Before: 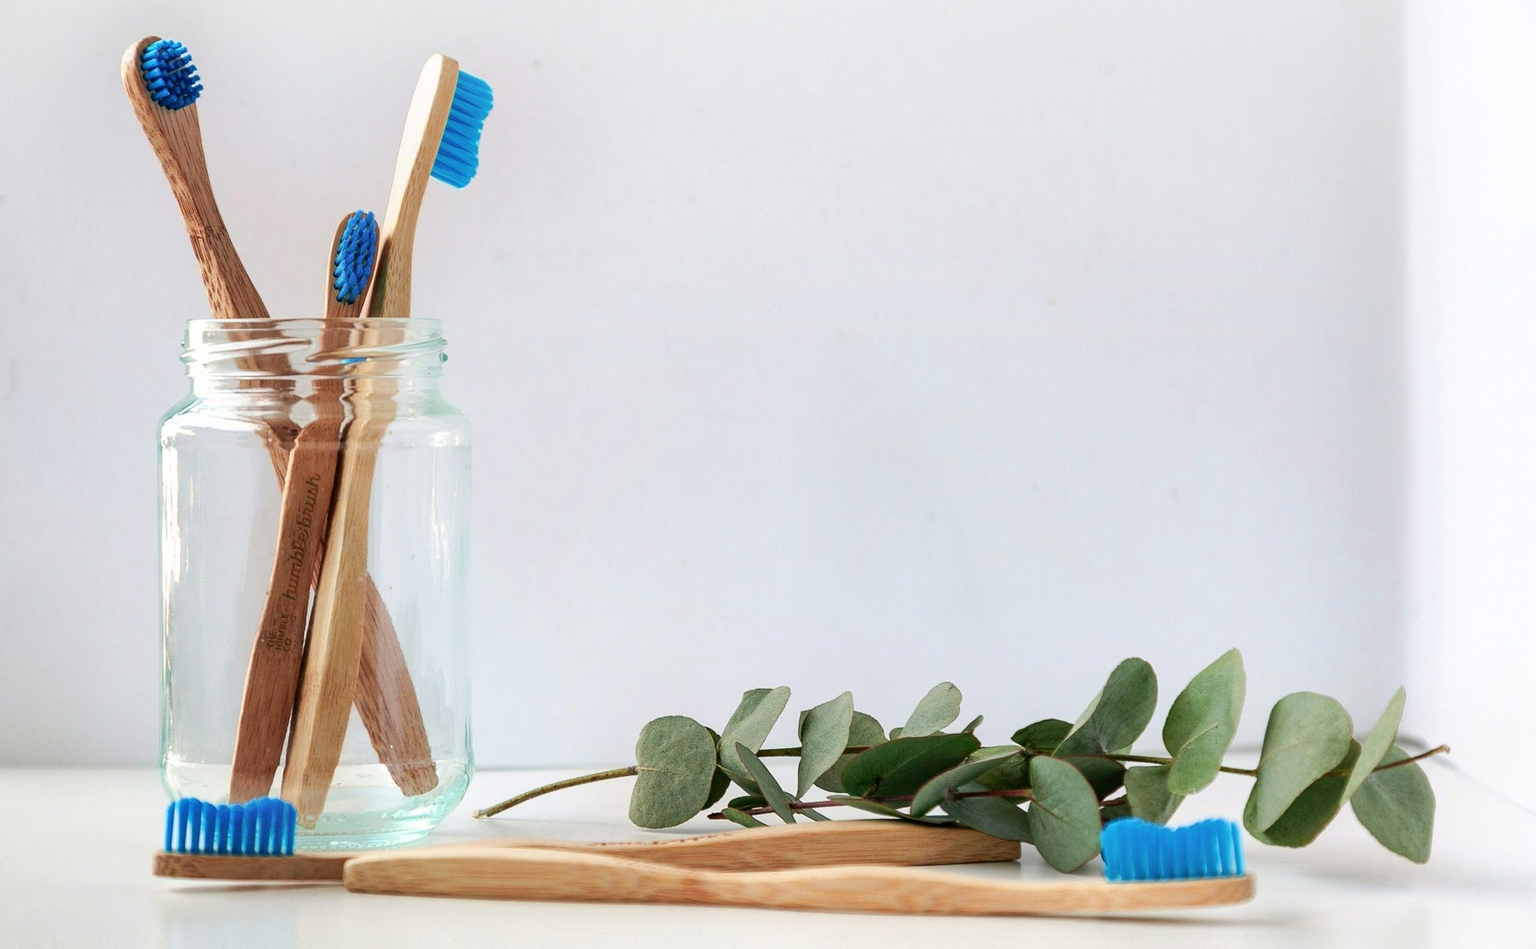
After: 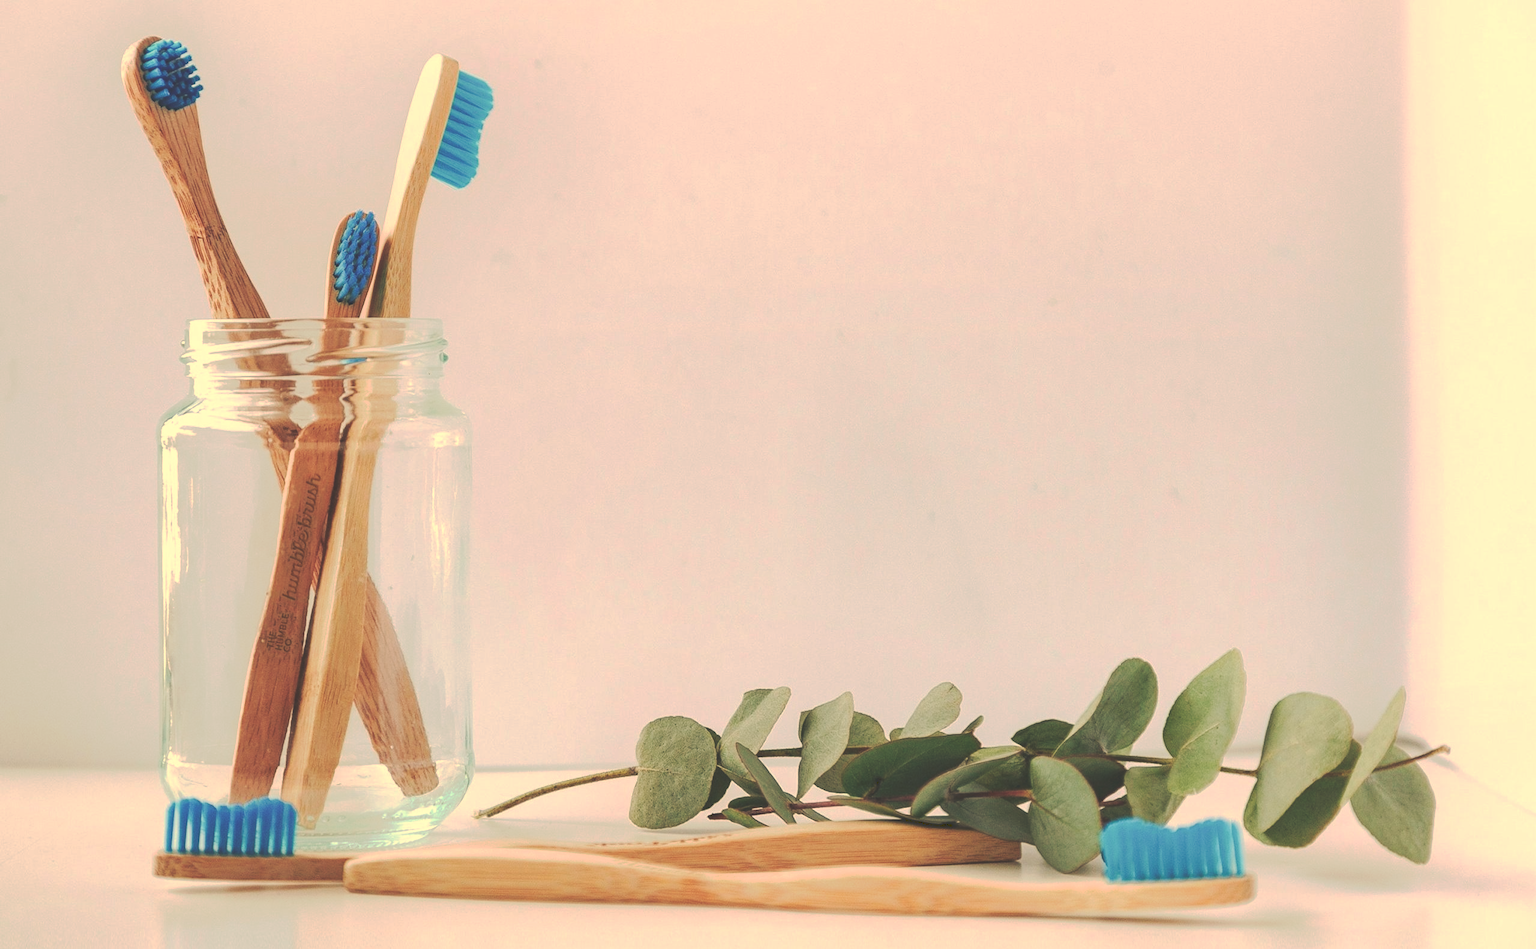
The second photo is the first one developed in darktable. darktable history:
white balance: red 1.138, green 0.996, blue 0.812
tone curve: curves: ch0 [(0, 0) (0.003, 0.217) (0.011, 0.217) (0.025, 0.229) (0.044, 0.243) (0.069, 0.253) (0.1, 0.265) (0.136, 0.281) (0.177, 0.305) (0.224, 0.331) (0.277, 0.369) (0.335, 0.415) (0.399, 0.472) (0.468, 0.543) (0.543, 0.609) (0.623, 0.676) (0.709, 0.734) (0.801, 0.798) (0.898, 0.849) (1, 1)], preserve colors none
